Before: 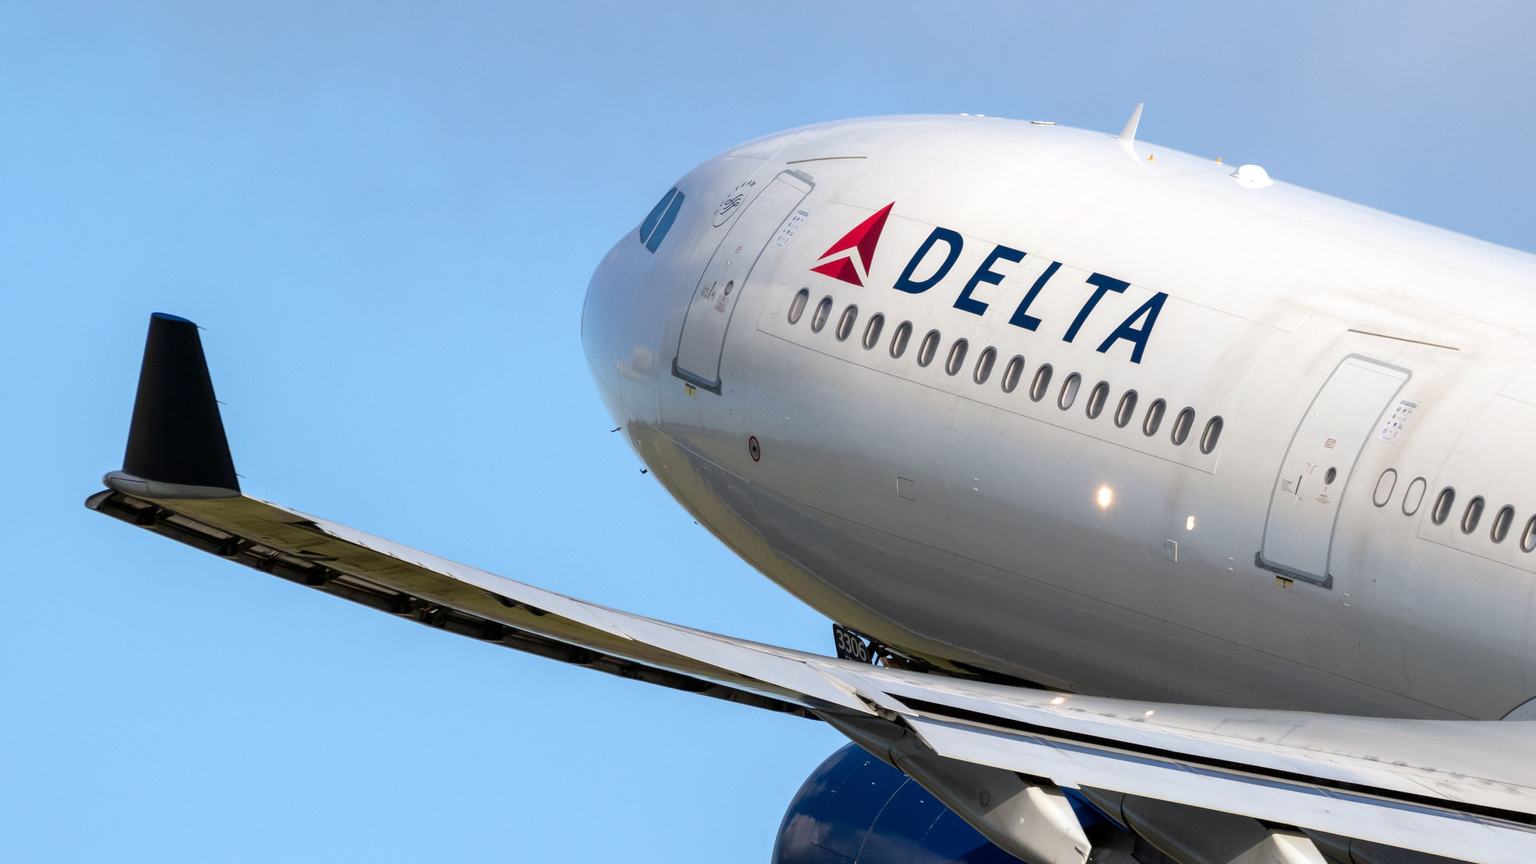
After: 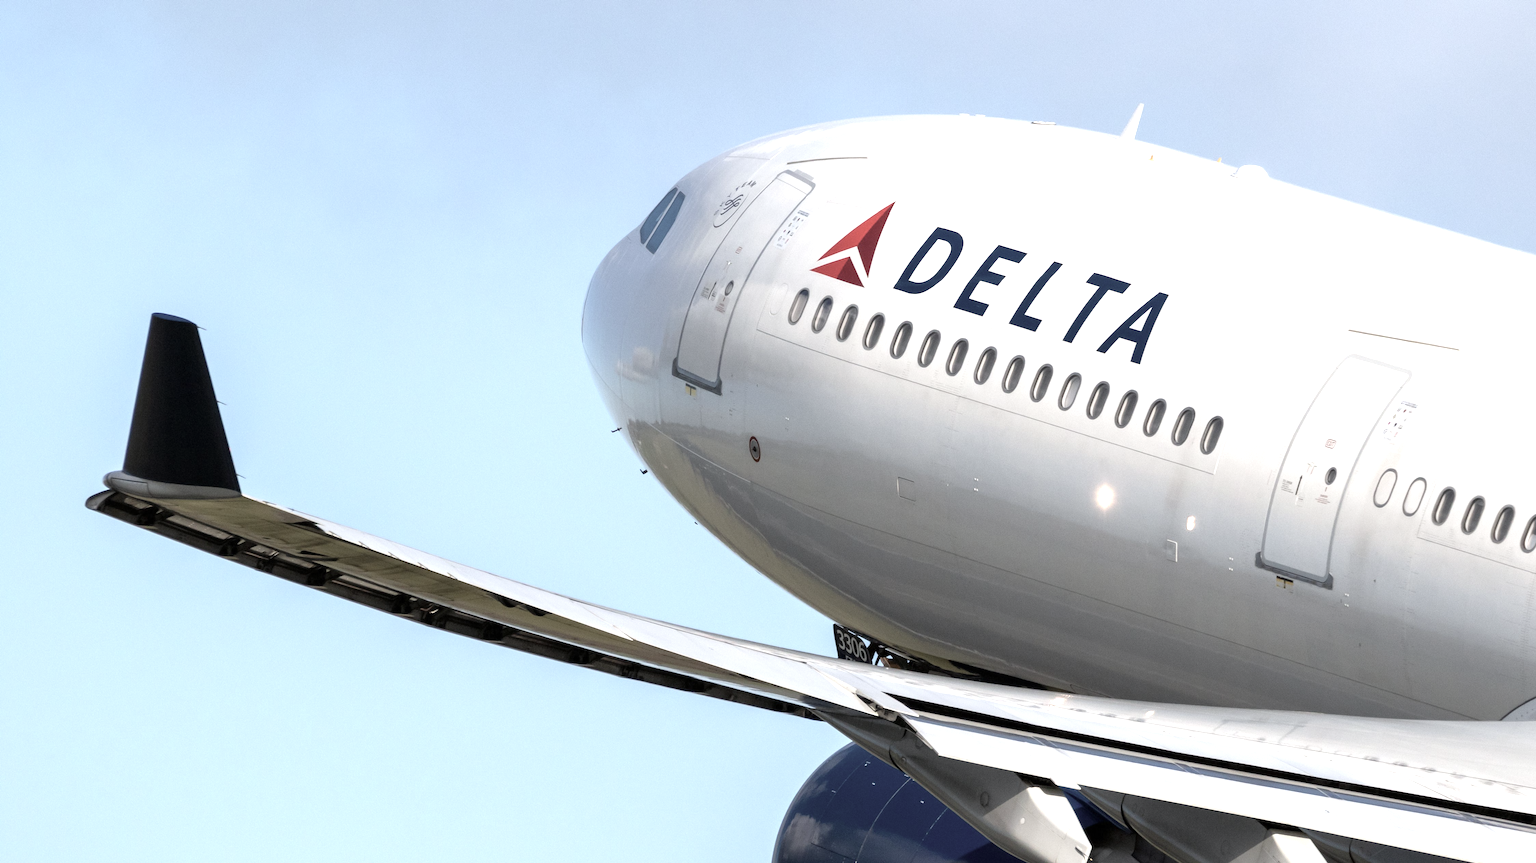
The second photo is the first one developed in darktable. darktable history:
color zones: curves: ch1 [(0, 0.292) (0.001, 0.292) (0.2, 0.264) (0.4, 0.248) (0.6, 0.248) (0.8, 0.264) (0.999, 0.292) (1, 0.292)]
exposure: exposure 0.69 EV, compensate highlight preservation false
